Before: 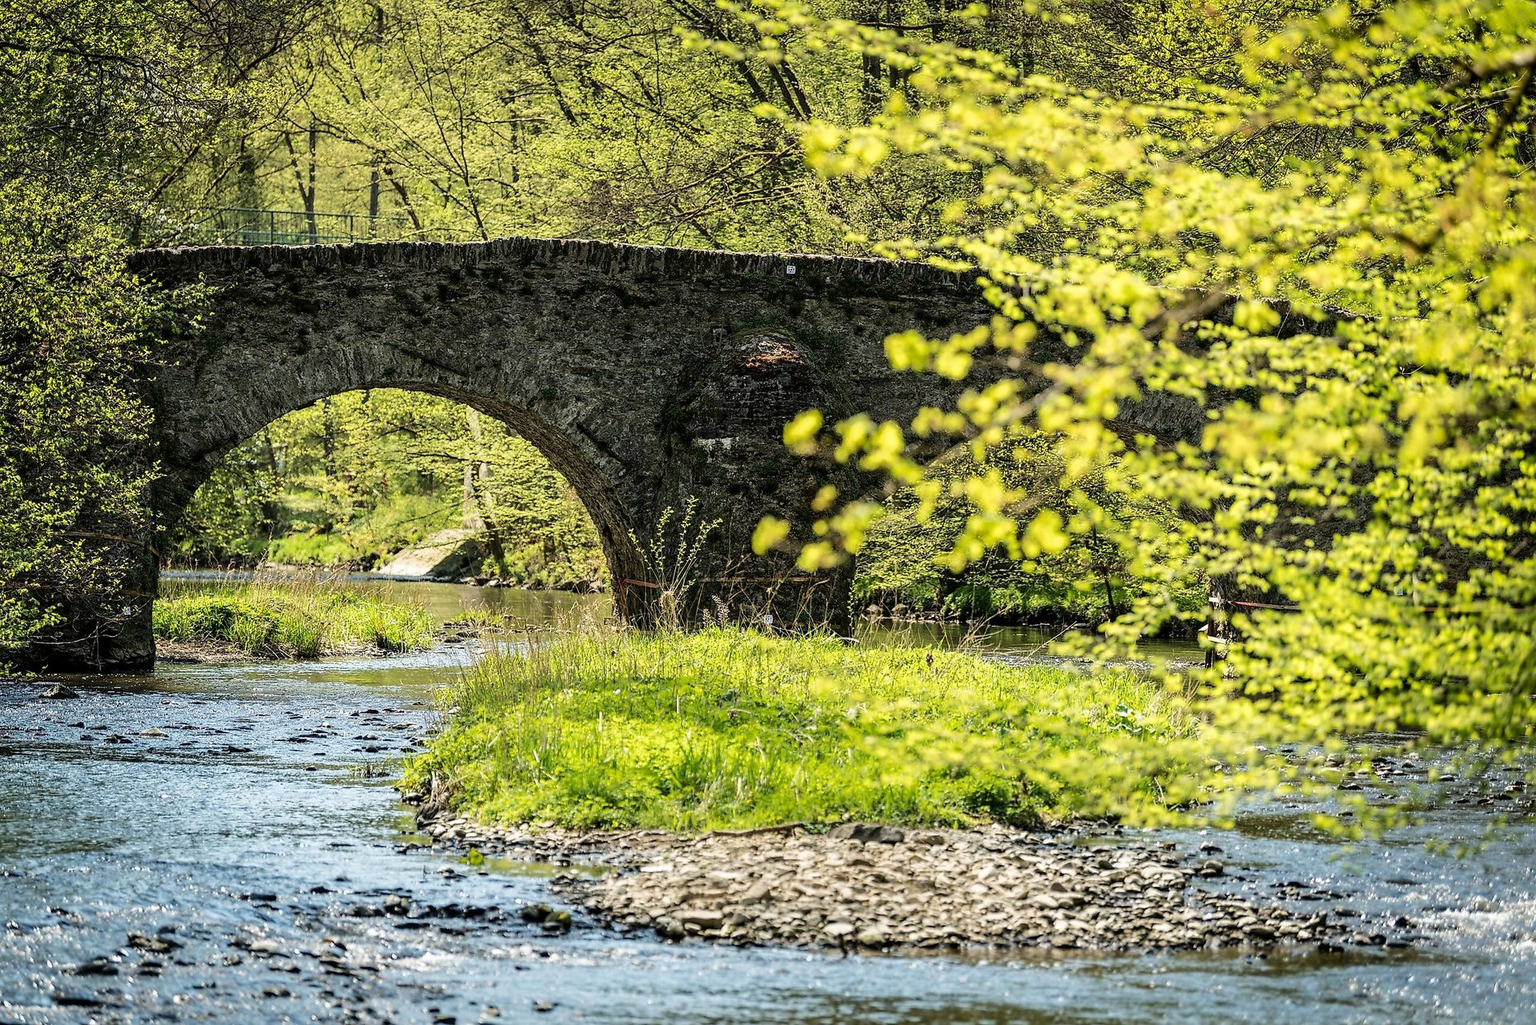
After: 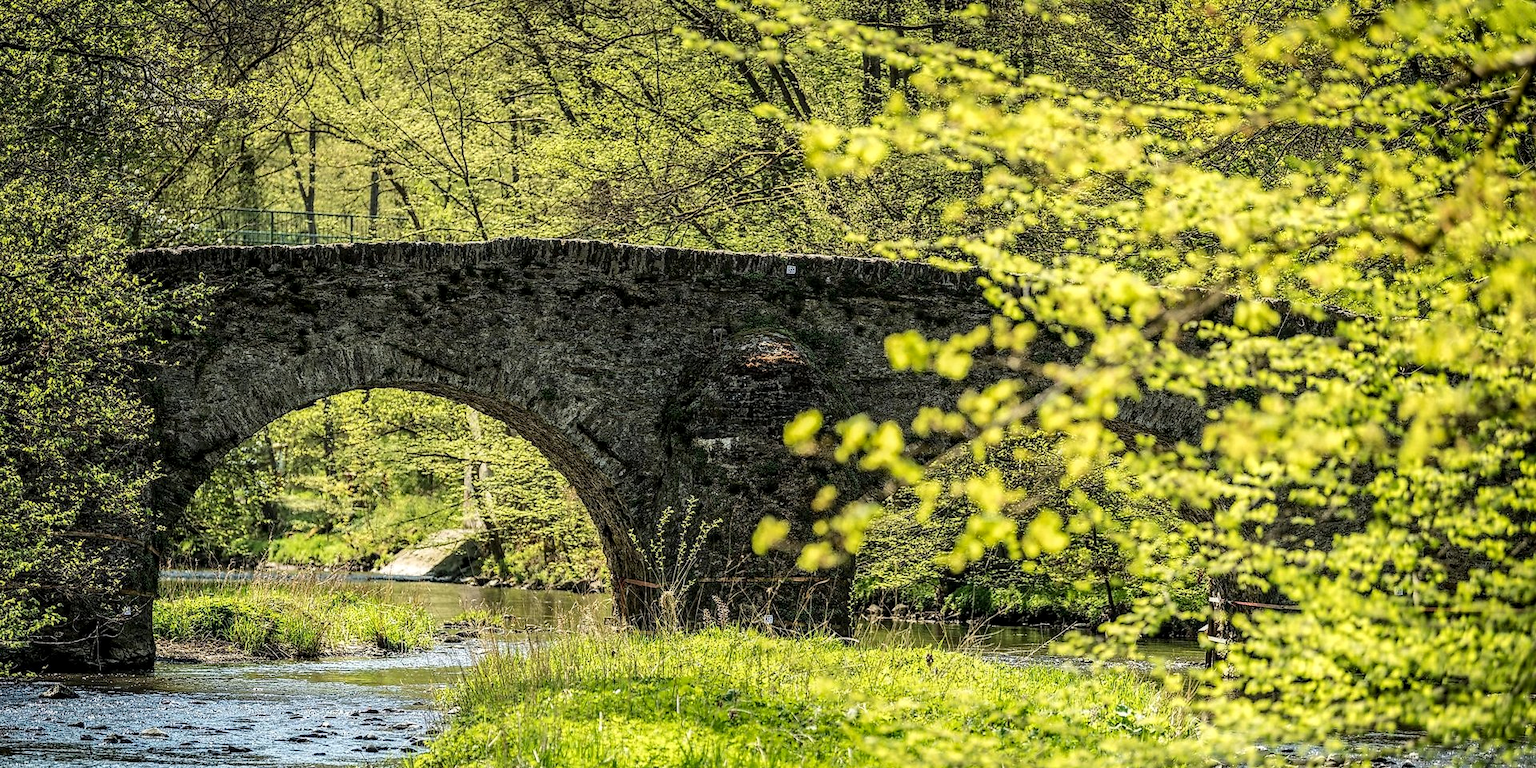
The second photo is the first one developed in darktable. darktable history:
tone equalizer: mask exposure compensation -0.508 EV
local contrast: on, module defaults
crop: bottom 24.983%
